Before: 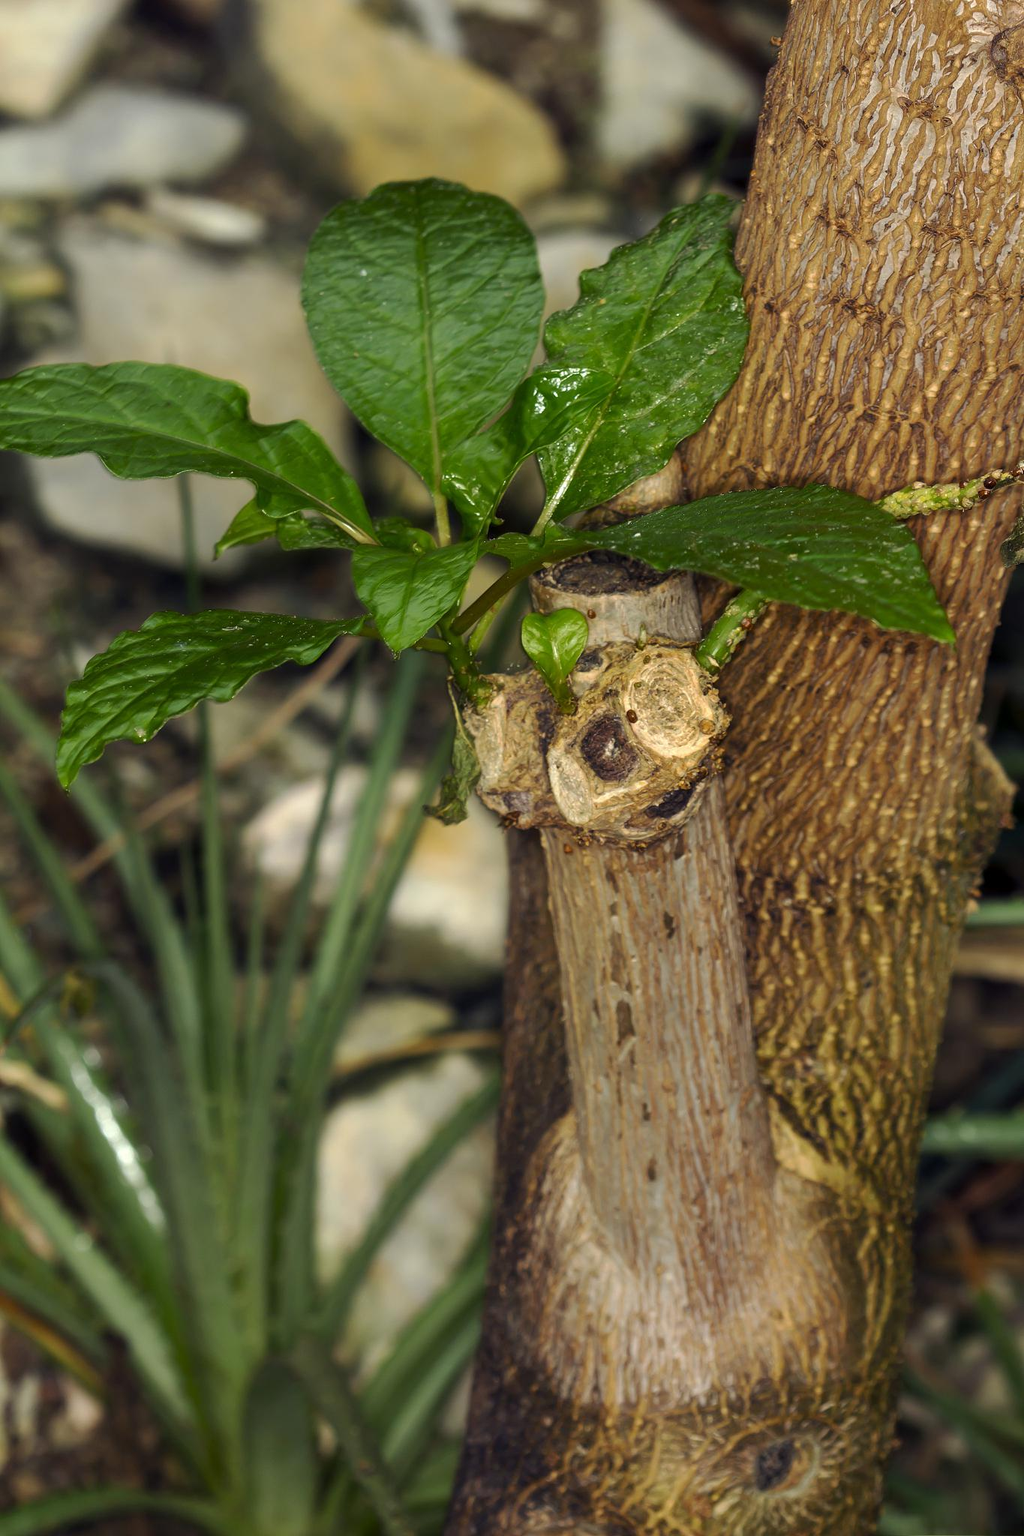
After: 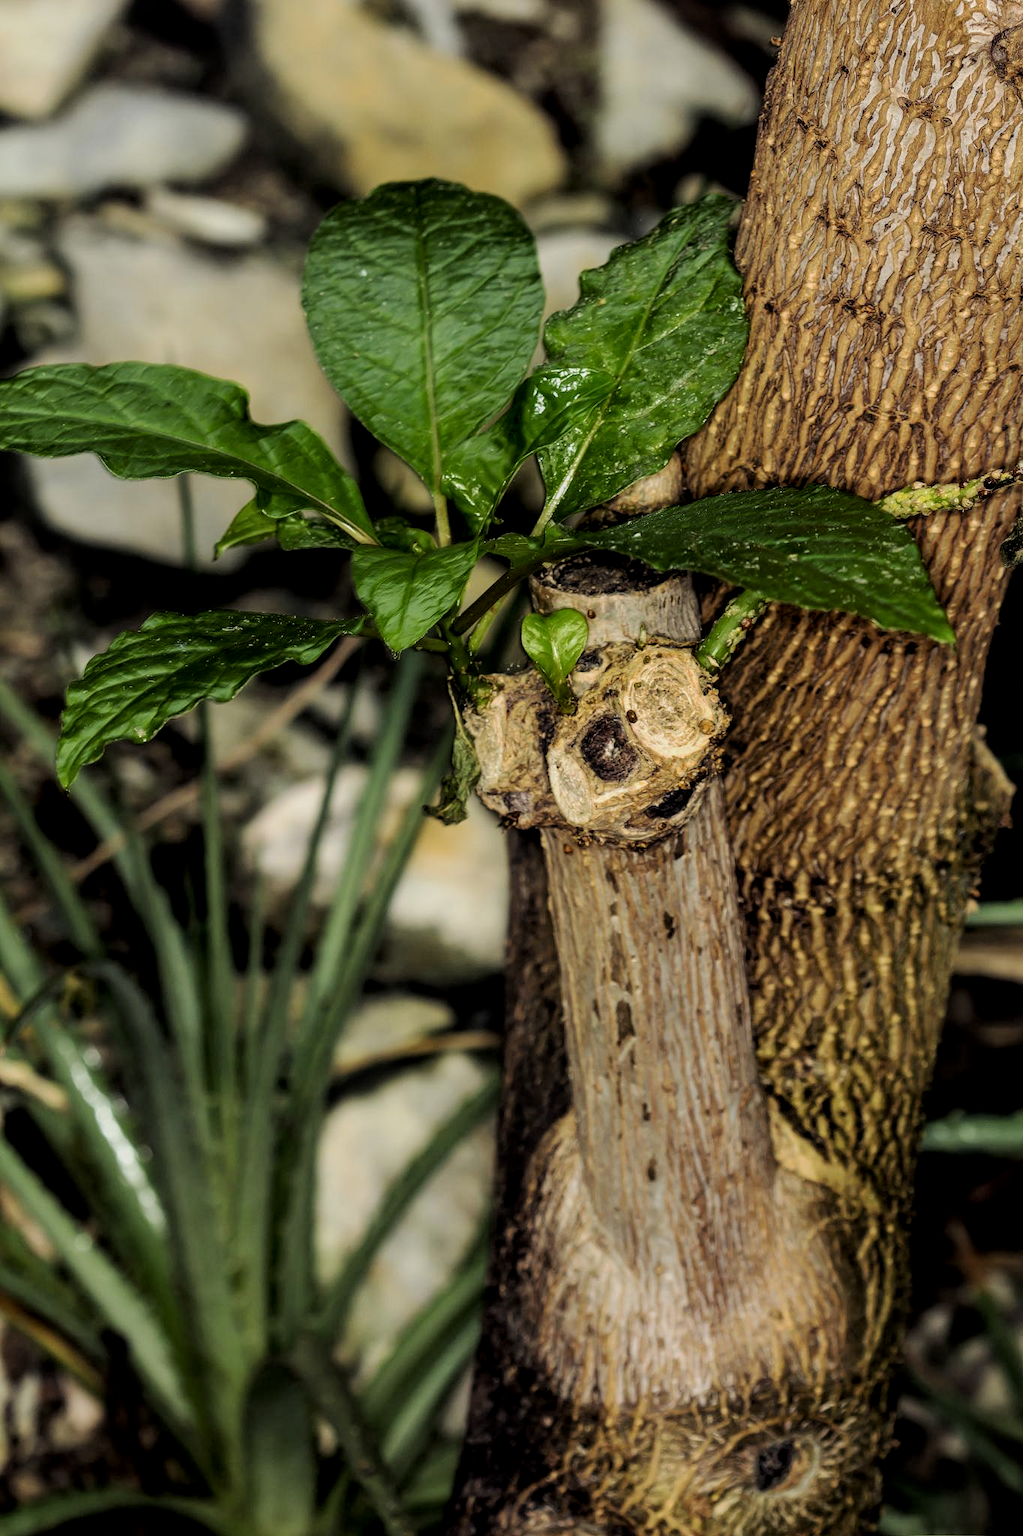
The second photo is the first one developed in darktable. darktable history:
local contrast: on, module defaults
filmic rgb: black relative exposure -5.03 EV, white relative exposure 3.97 EV, hardness 2.9, contrast 1.297, highlights saturation mix -28.62%
